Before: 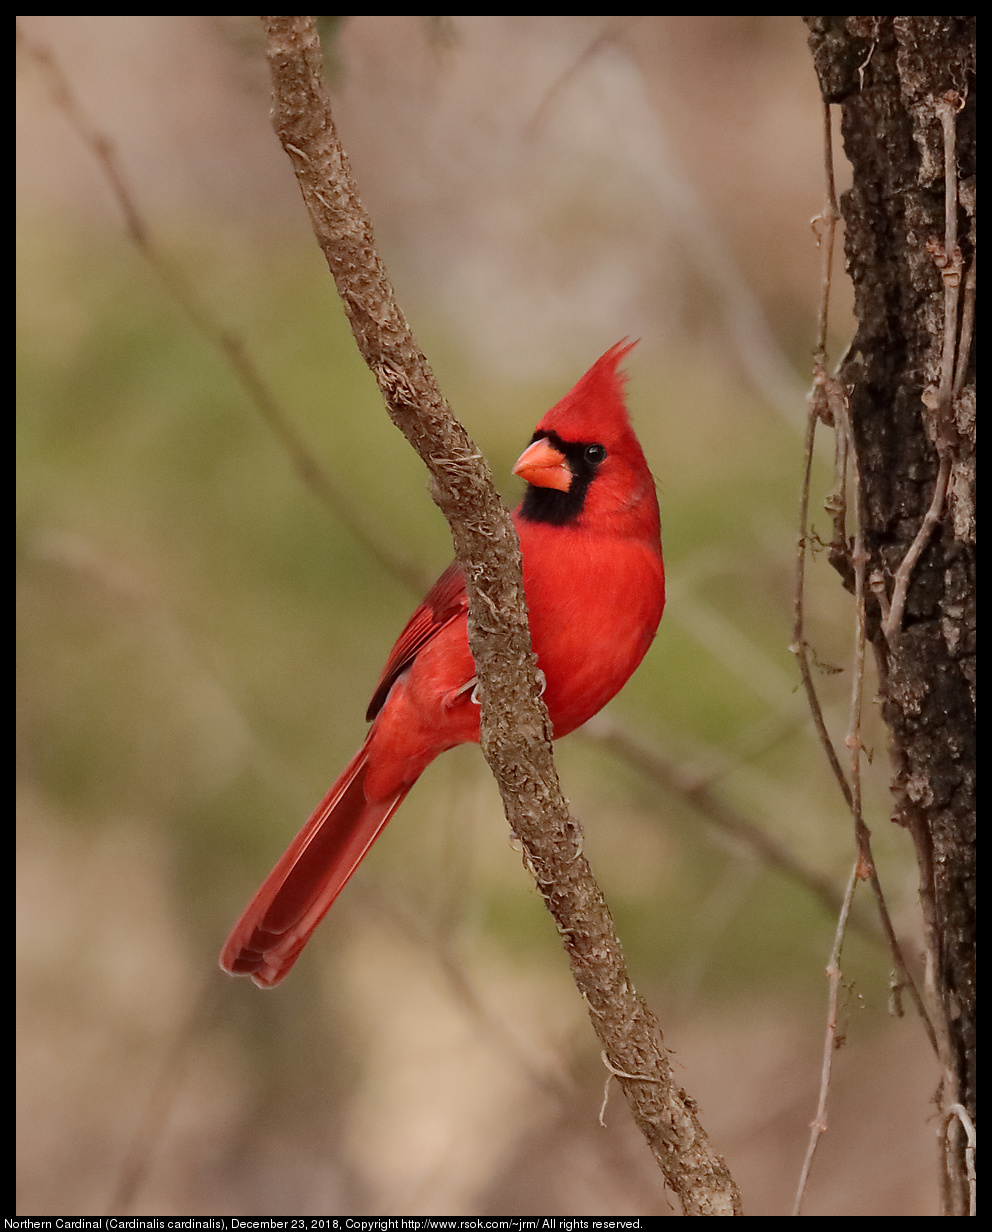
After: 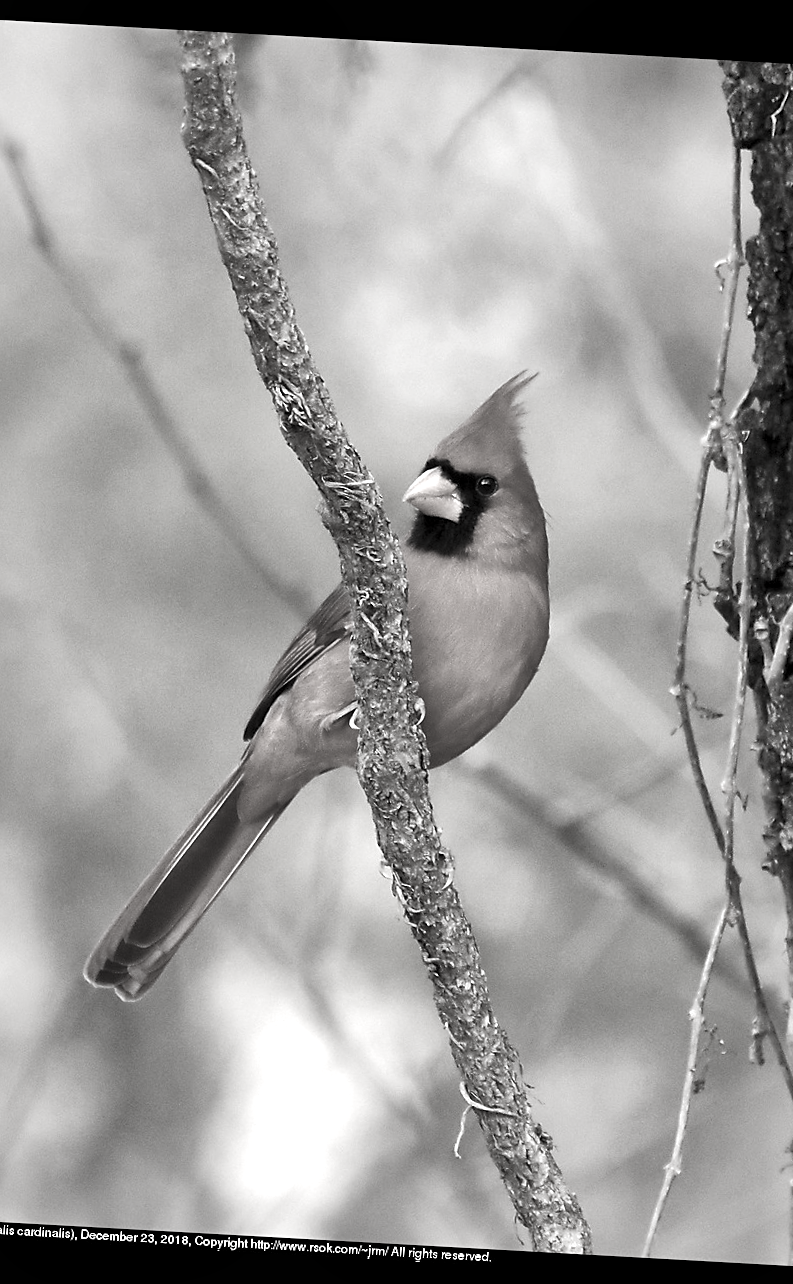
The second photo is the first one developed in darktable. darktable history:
sharpen: amount 0.206
color balance rgb: shadows lift › chroma 2.047%, shadows lift › hue 217.97°, perceptual saturation grading › global saturation 29.102%, perceptual saturation grading › mid-tones 12.401%, perceptual saturation grading › shadows 9.625%
velvia: on, module defaults
exposure: black level correction 0, exposure 1.099 EV, compensate highlight preservation false
local contrast: mode bilateral grid, contrast 25, coarseness 61, detail 151%, midtone range 0.2
crop and rotate: angle -3.18°, left 14.209%, top 0.04%, right 10.806%, bottom 0.026%
contrast brightness saturation: saturation -0.986
